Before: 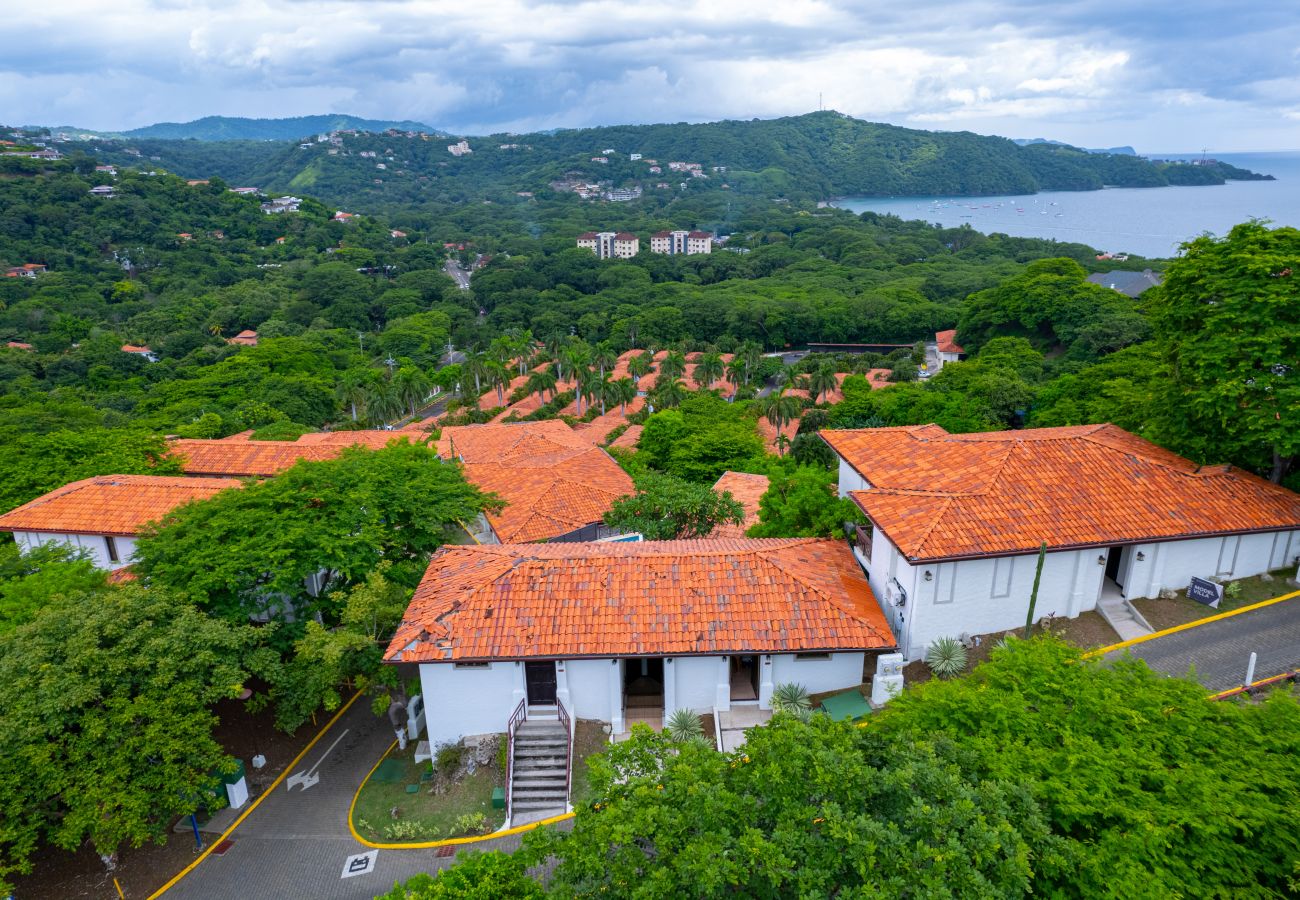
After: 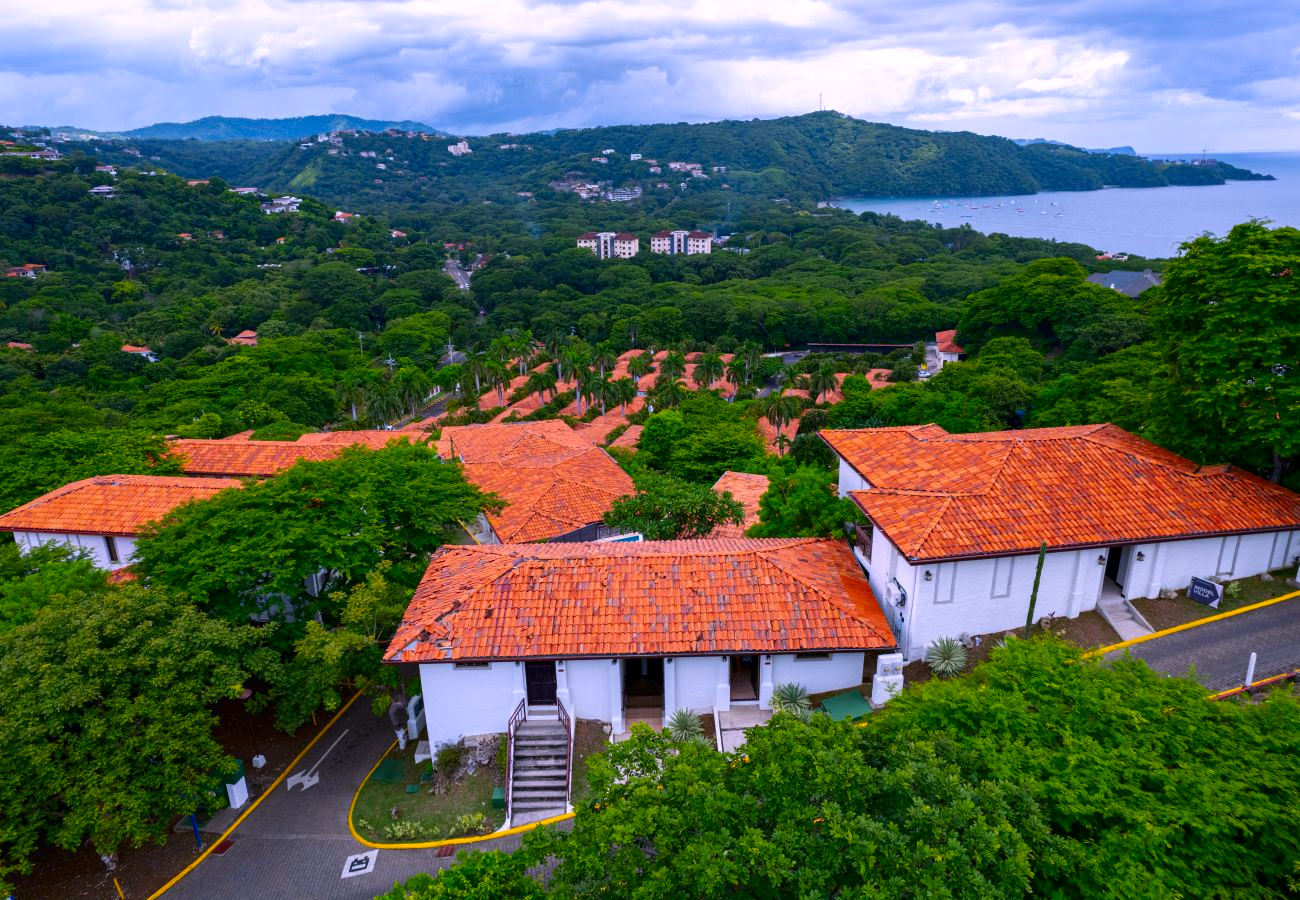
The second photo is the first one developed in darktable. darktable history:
contrast brightness saturation: contrast 0.07, brightness -0.14, saturation 0.11
white balance: red 1.066, blue 1.119
